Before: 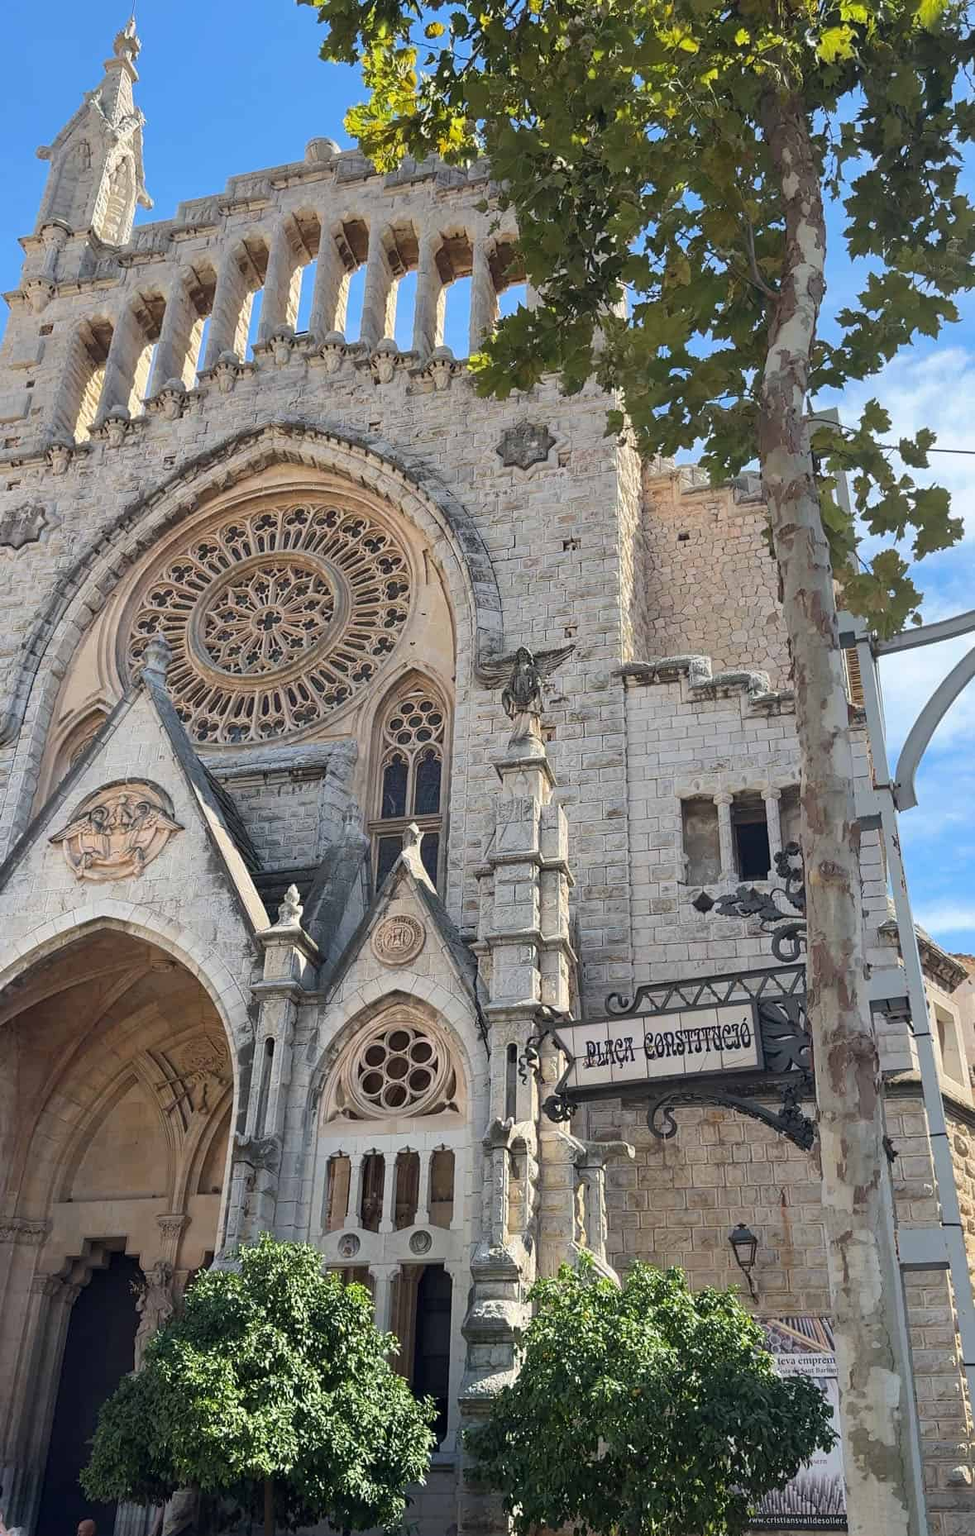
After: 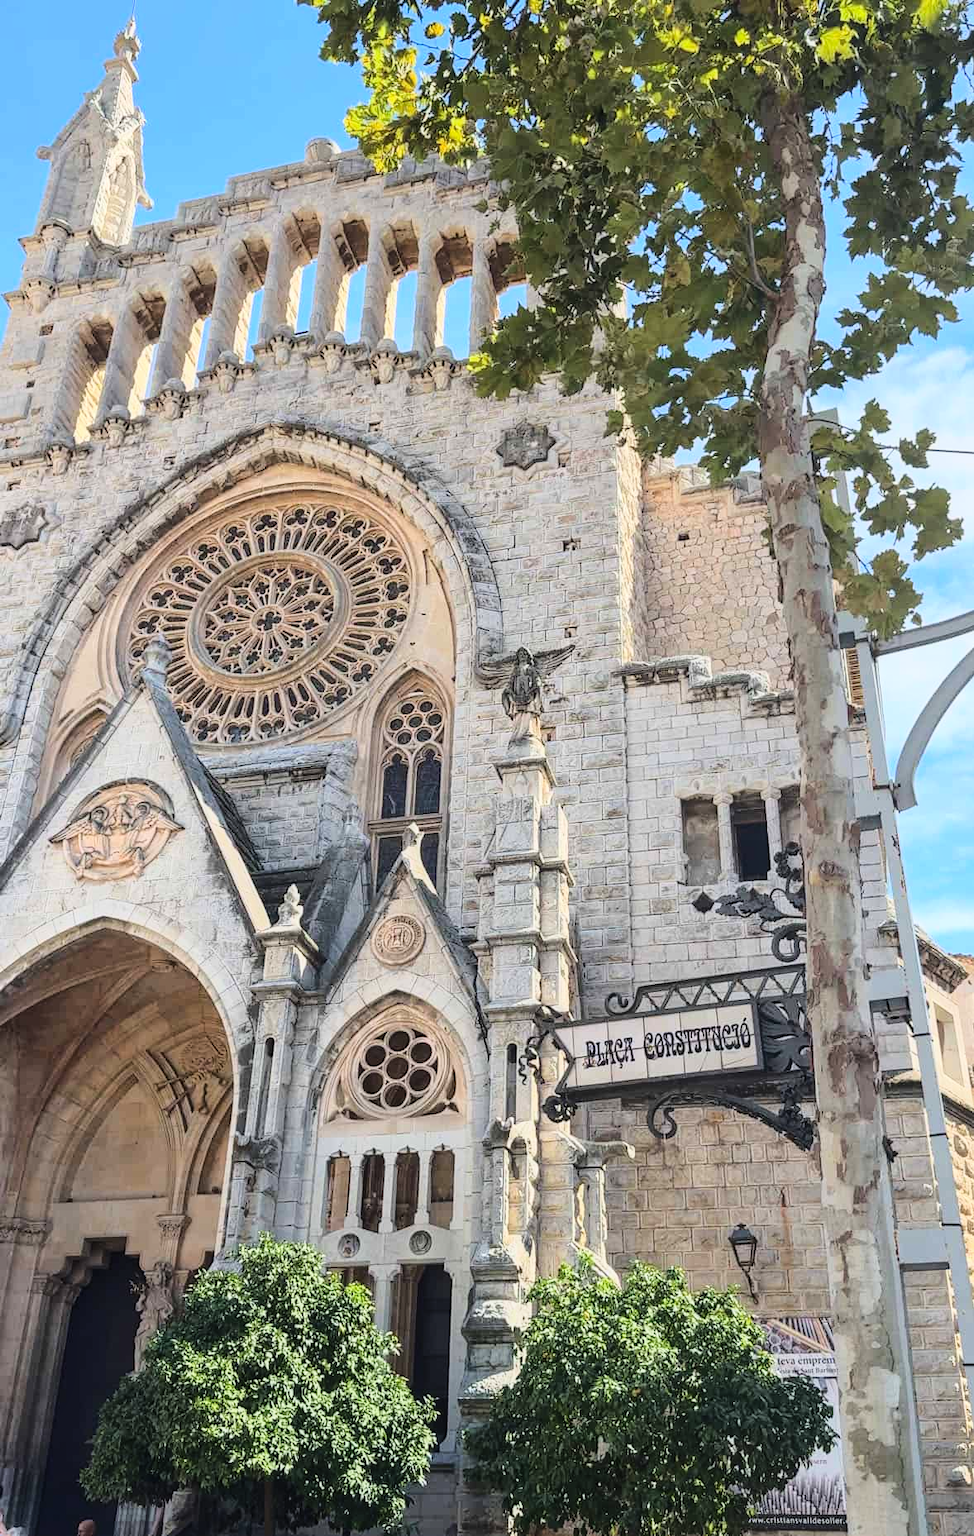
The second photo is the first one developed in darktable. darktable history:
local contrast: detail 109%
base curve: curves: ch0 [(0, 0) (0.028, 0.03) (0.121, 0.232) (0.46, 0.748) (0.859, 0.968) (1, 1)]
exposure: exposure -0.156 EV, compensate exposure bias true, compensate highlight preservation false
